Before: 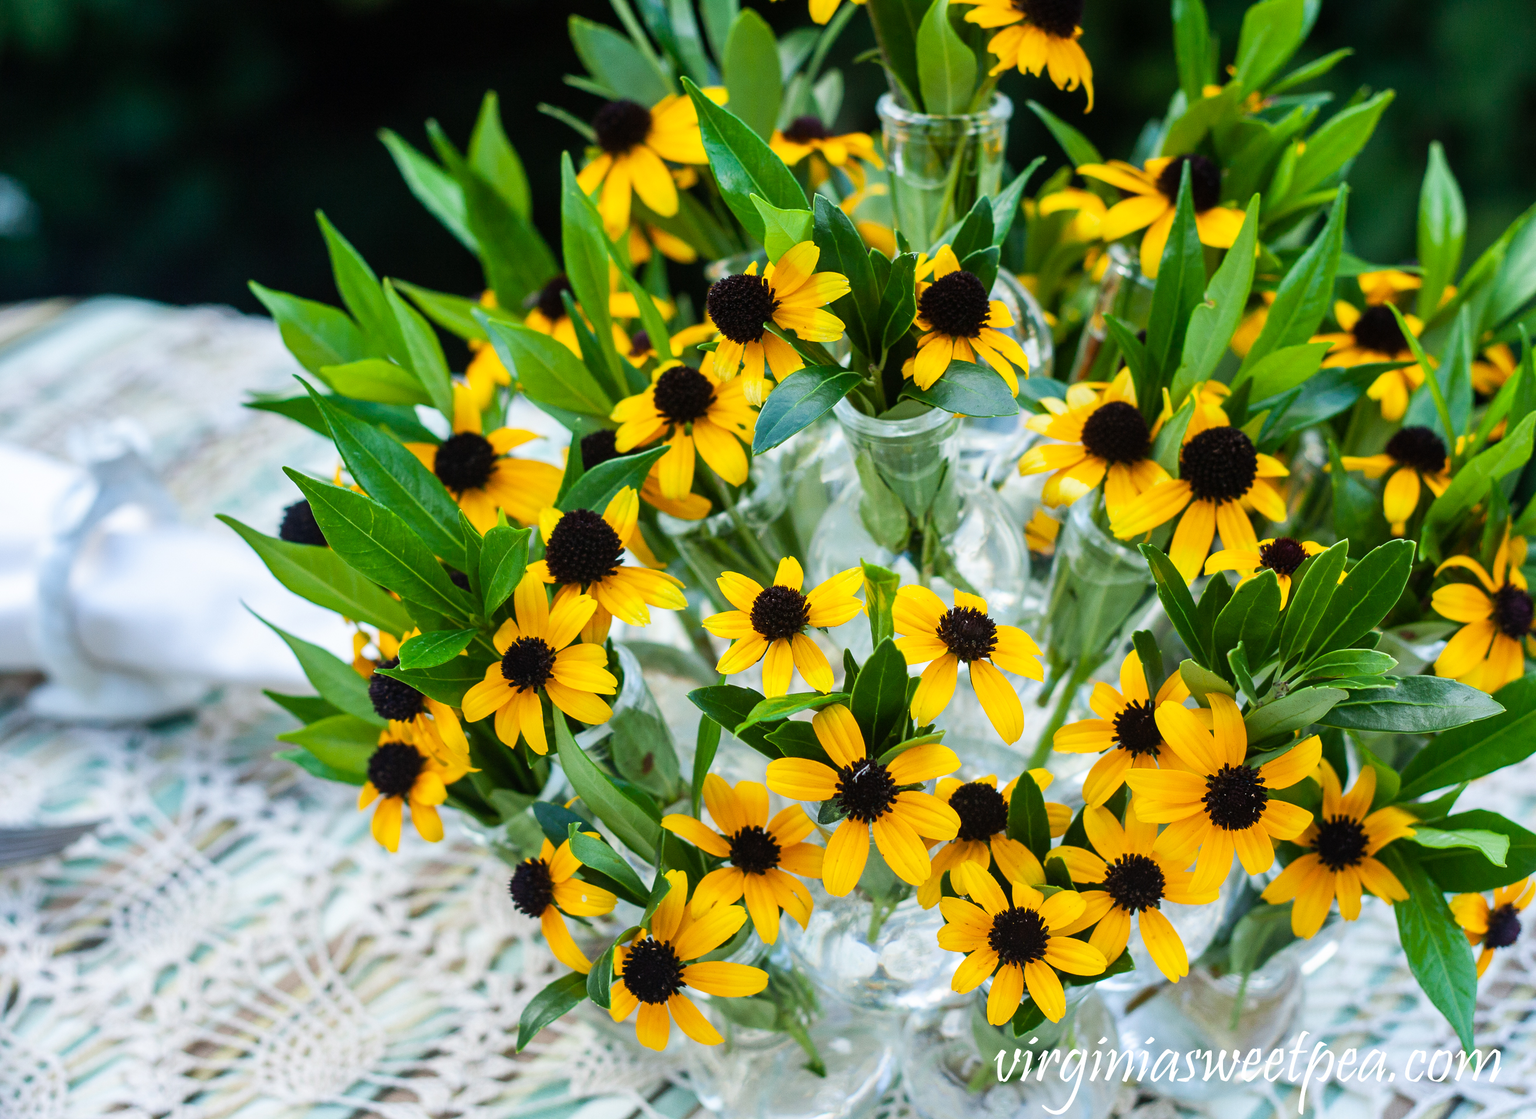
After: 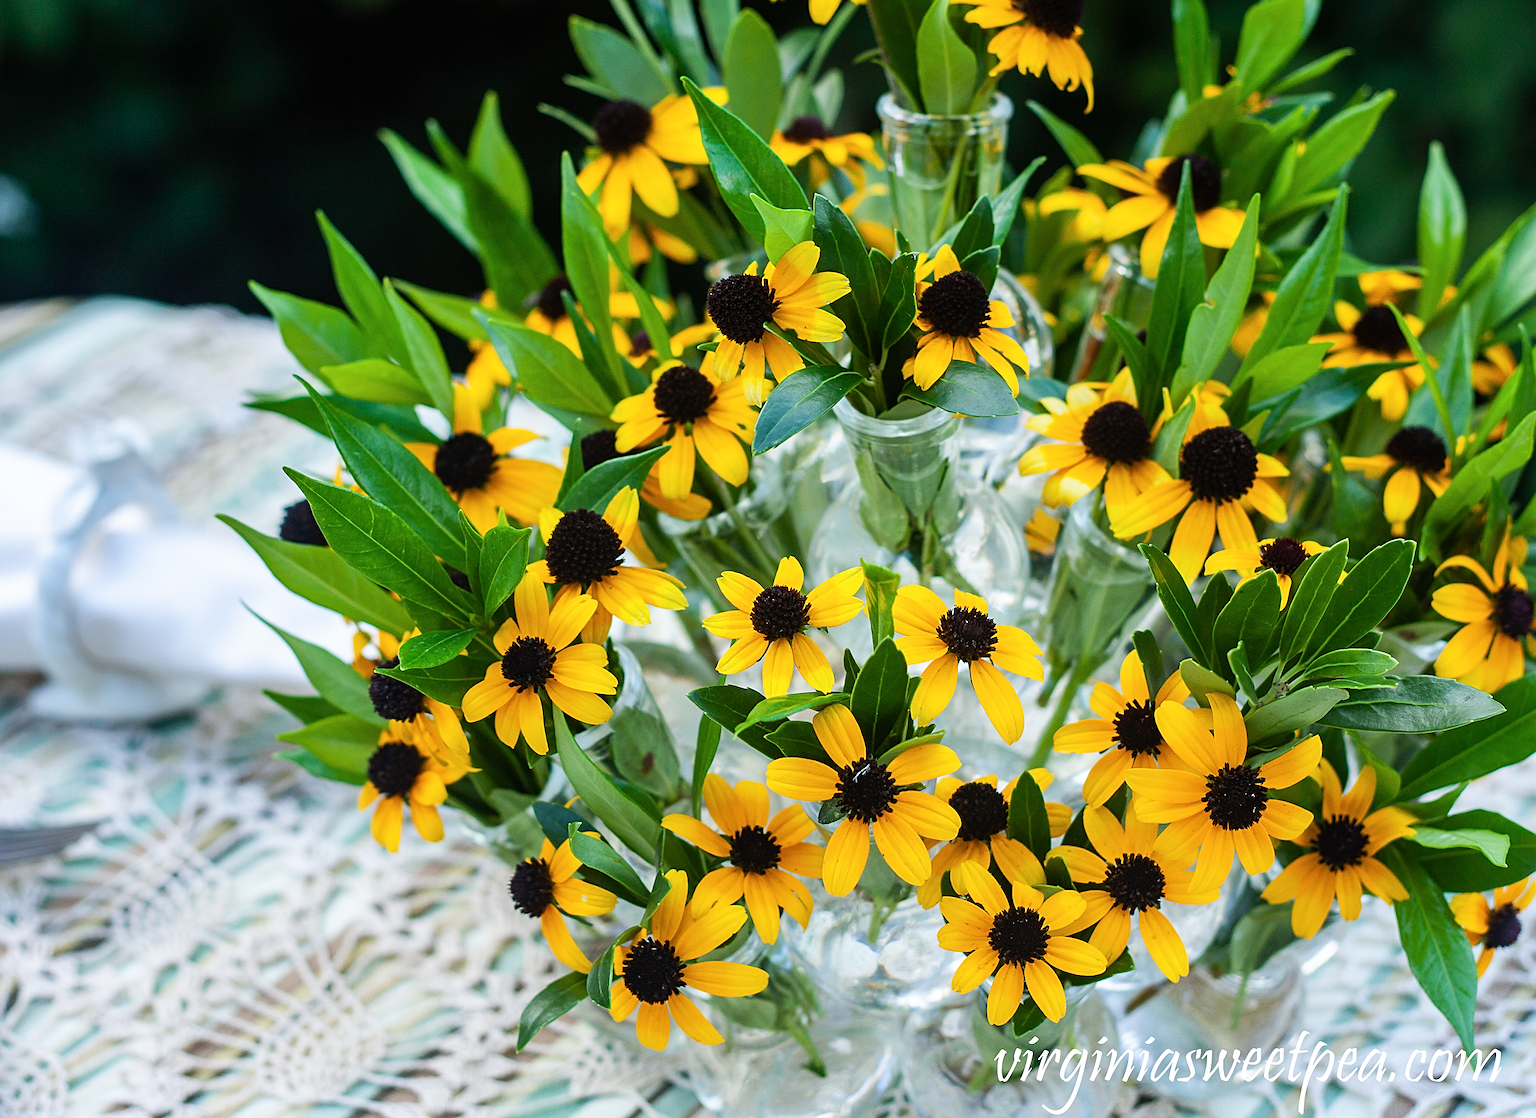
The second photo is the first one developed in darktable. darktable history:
sharpen: on, module defaults
color balance: input saturation 99%
